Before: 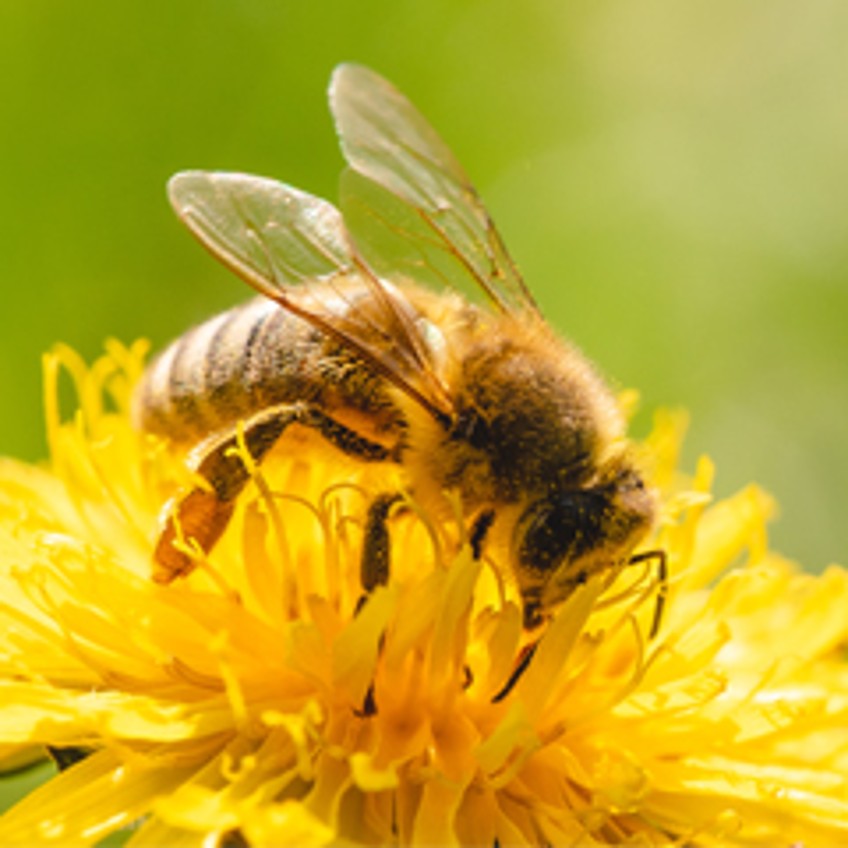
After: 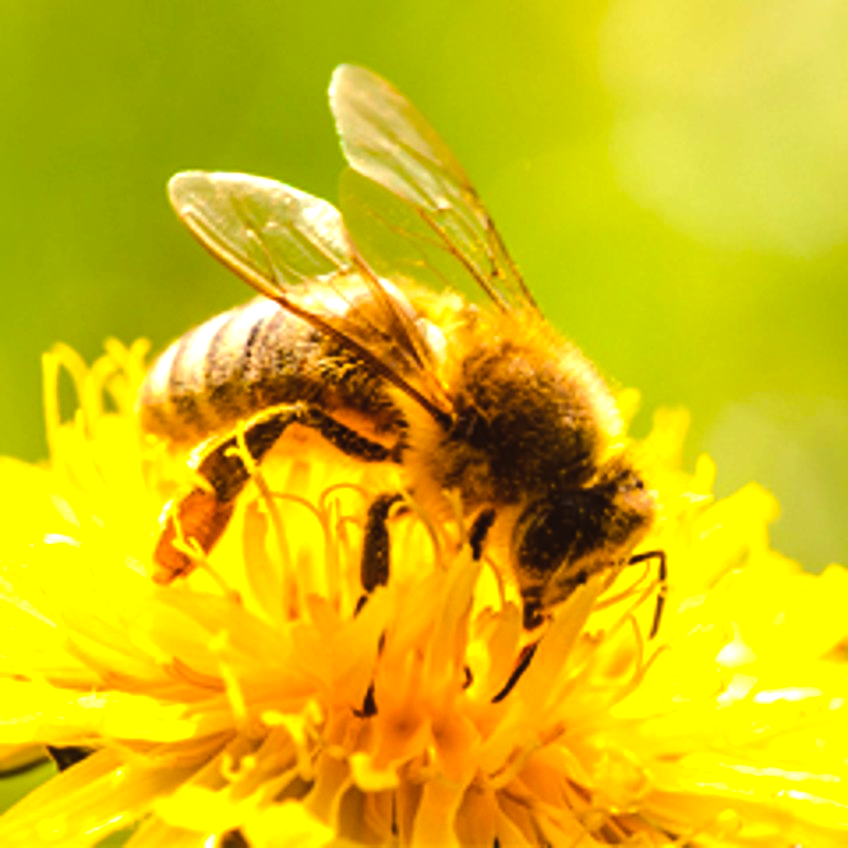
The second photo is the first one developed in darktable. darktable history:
rgb levels: mode RGB, independent channels, levels [[0, 0.5, 1], [0, 0.521, 1], [0, 0.536, 1]]
color balance rgb: global offset › luminance 0.71%, perceptual saturation grading › global saturation -11.5%, perceptual brilliance grading › highlights 17.77%, perceptual brilliance grading › mid-tones 31.71%, perceptual brilliance grading › shadows -31.01%, global vibrance 50%
